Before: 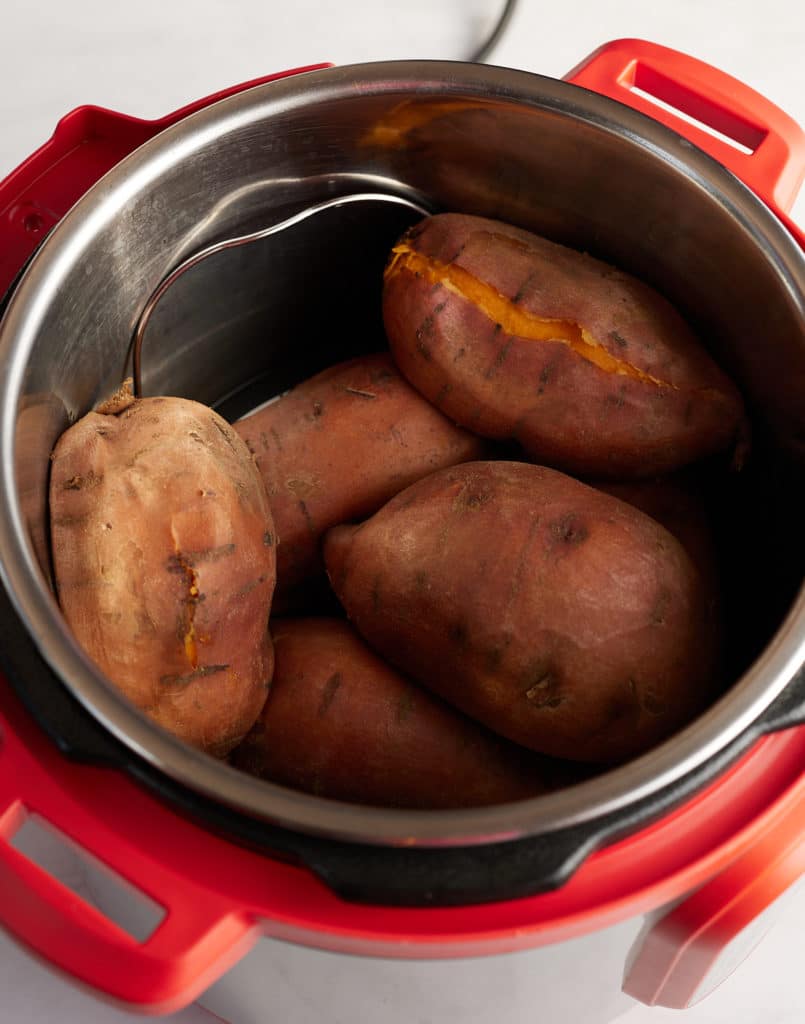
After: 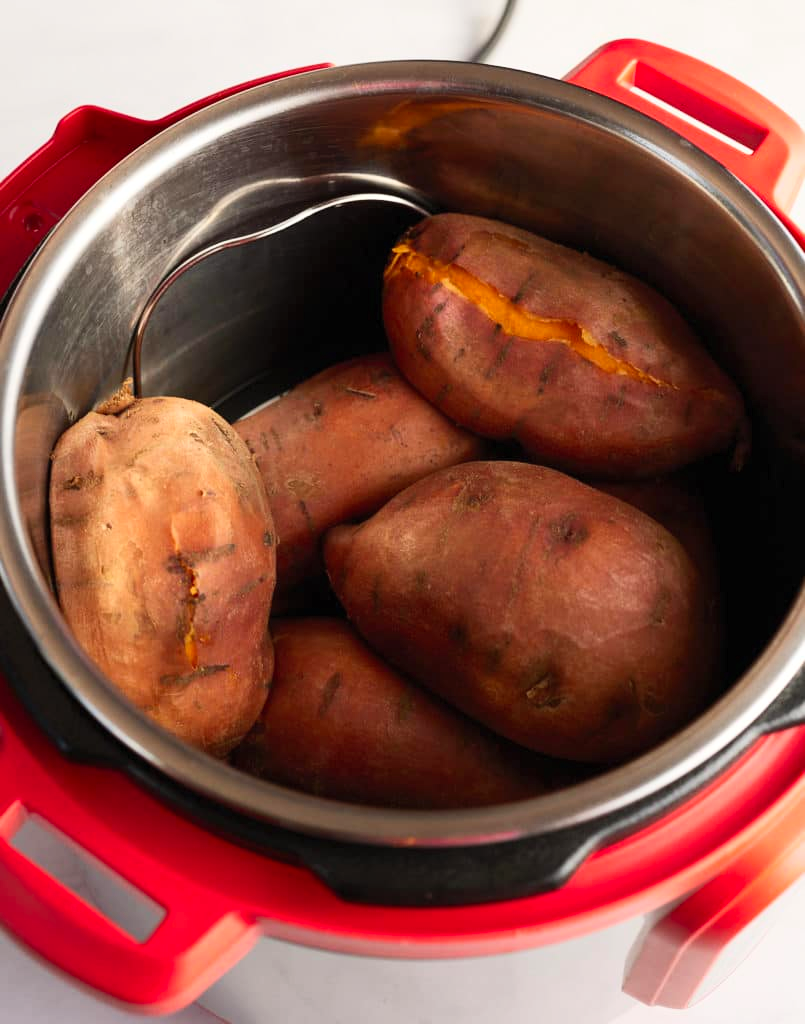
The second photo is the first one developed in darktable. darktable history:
tone equalizer: edges refinement/feathering 500, mask exposure compensation -1.57 EV, preserve details guided filter
contrast brightness saturation: contrast 0.195, brightness 0.158, saturation 0.22
